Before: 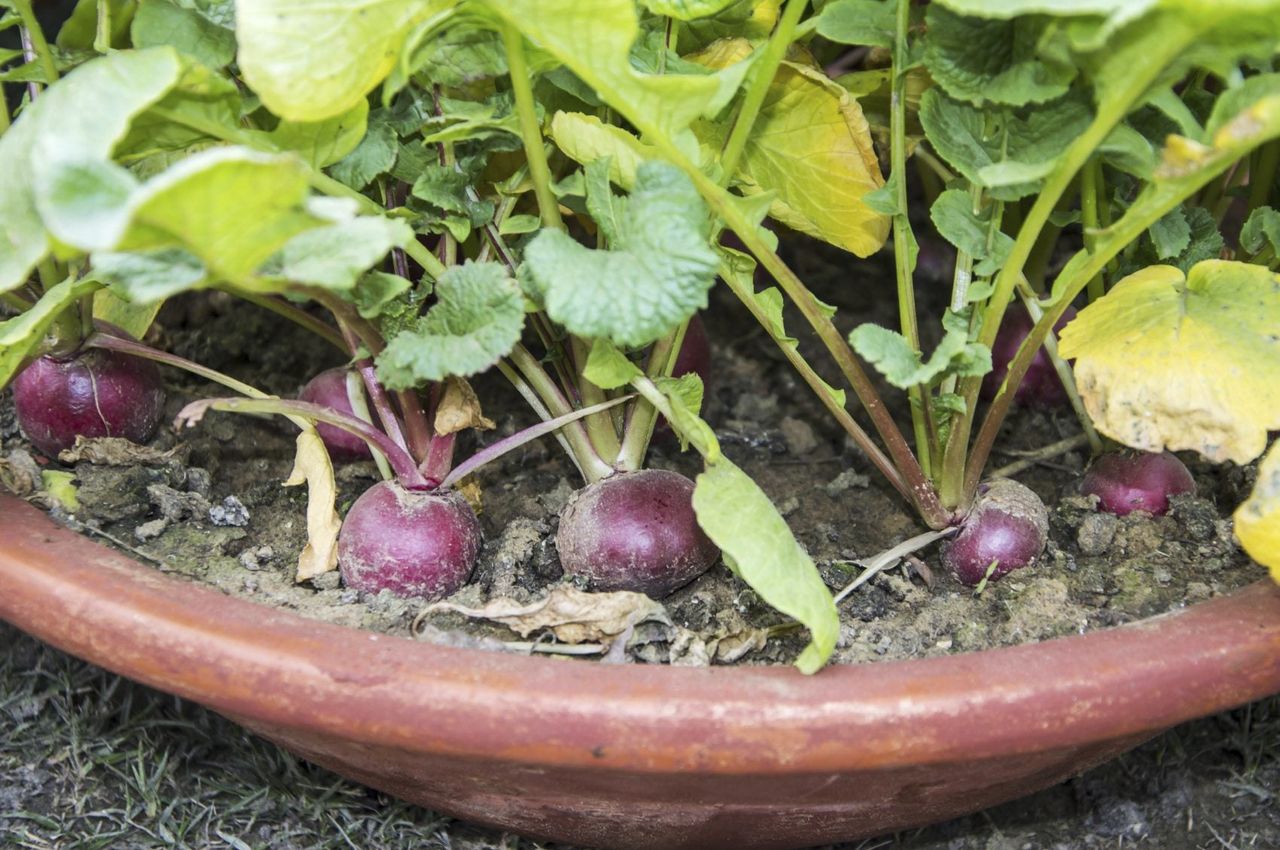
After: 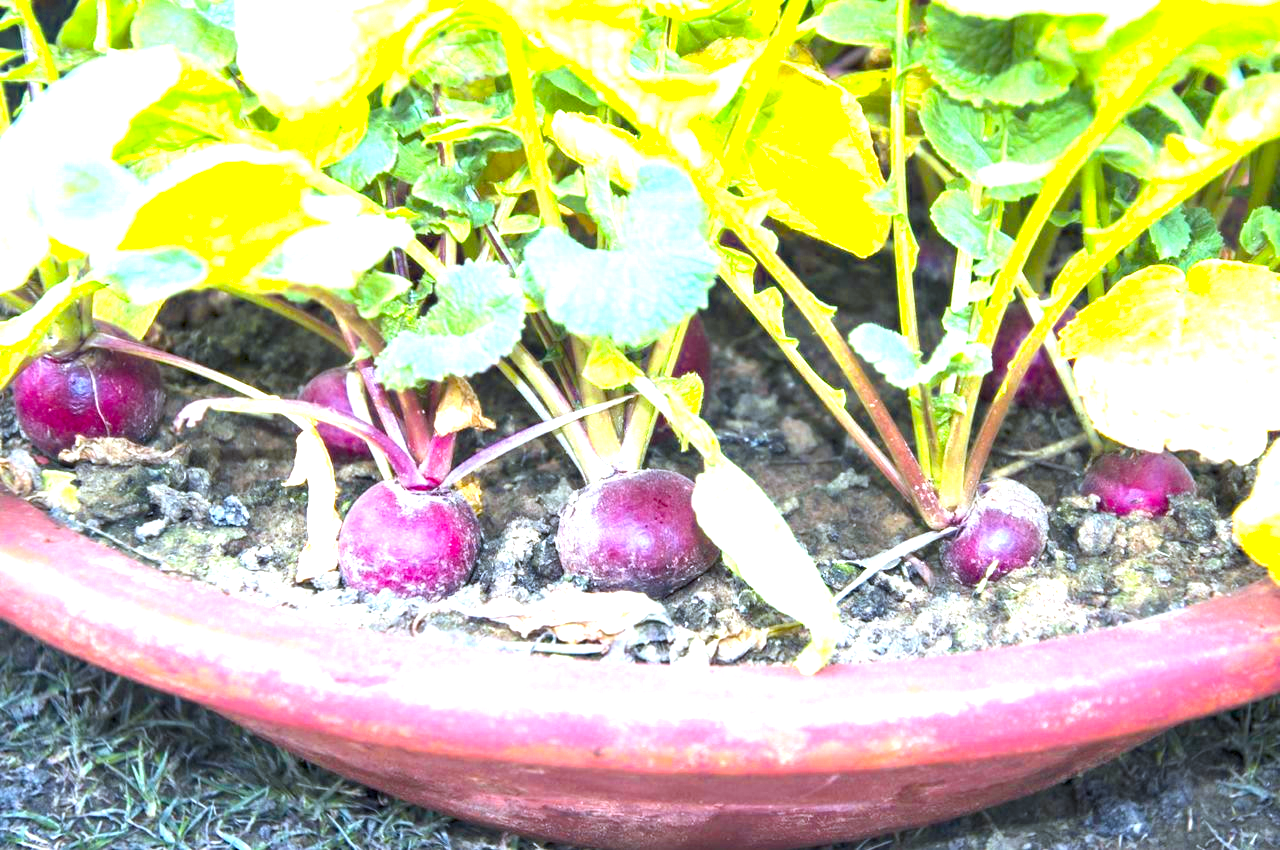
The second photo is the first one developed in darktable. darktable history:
exposure: black level correction 0, exposure 1.1 EV, compensate exposure bias true, compensate highlight preservation false
white balance: emerald 1
color calibration: output R [1.422, -0.35, -0.252, 0], output G [-0.238, 1.259, -0.084, 0], output B [-0.081, -0.196, 1.58, 0], output brightness [0.49, 0.671, -0.57, 0], illuminant same as pipeline (D50), adaptation none (bypass), saturation algorithm version 1 (2020)
